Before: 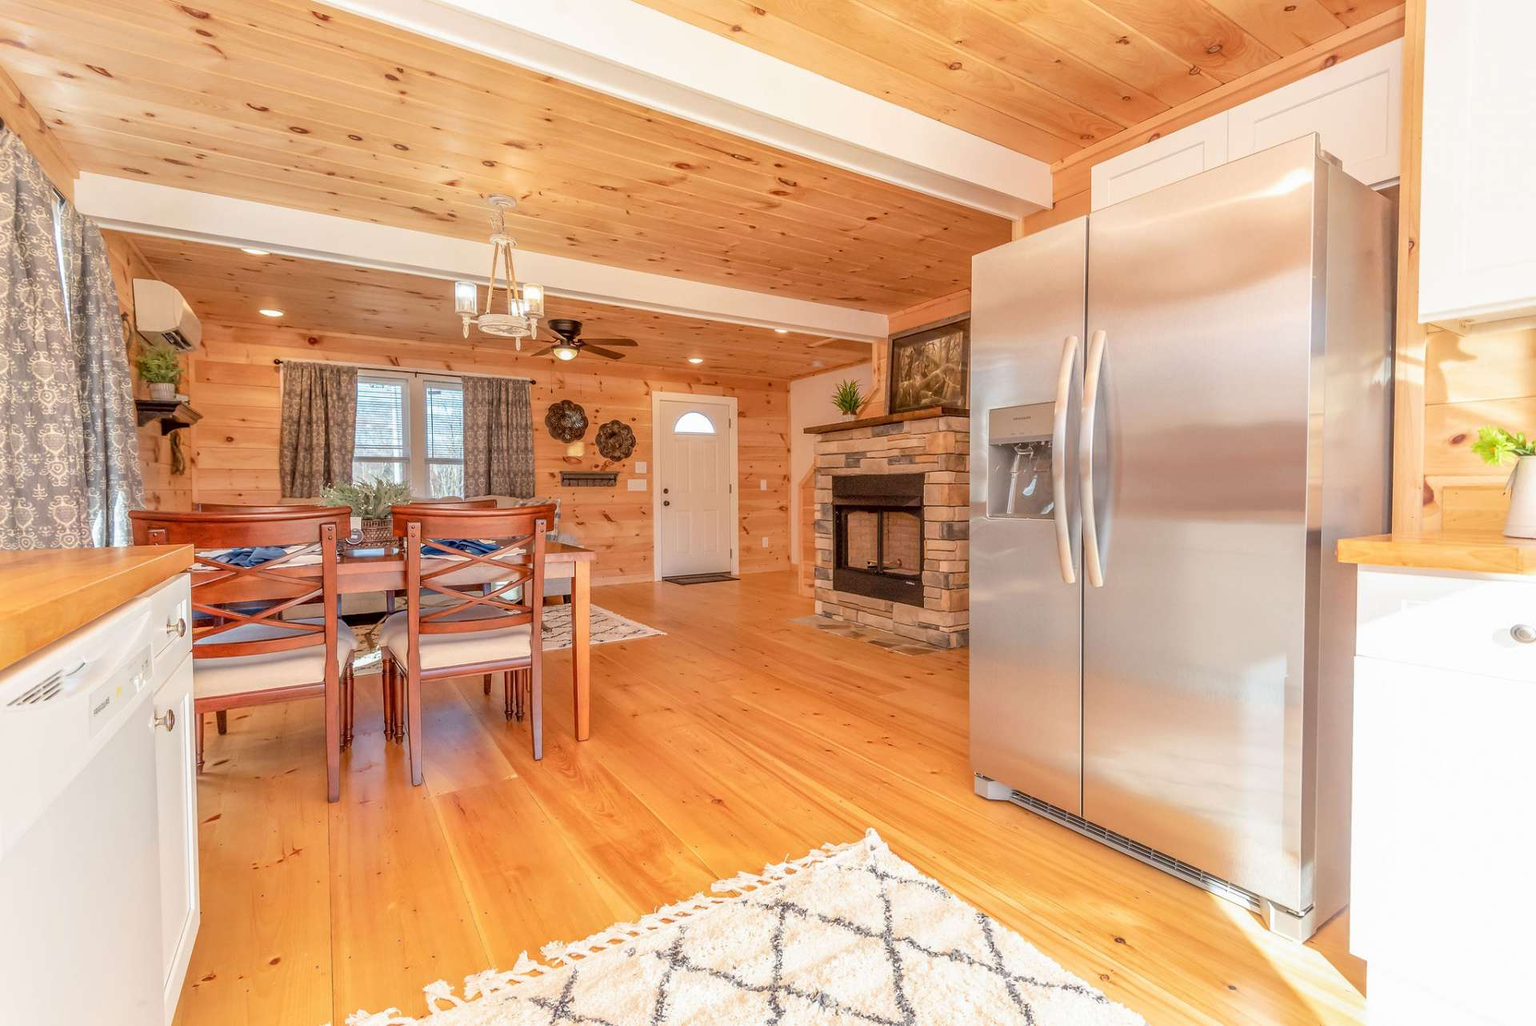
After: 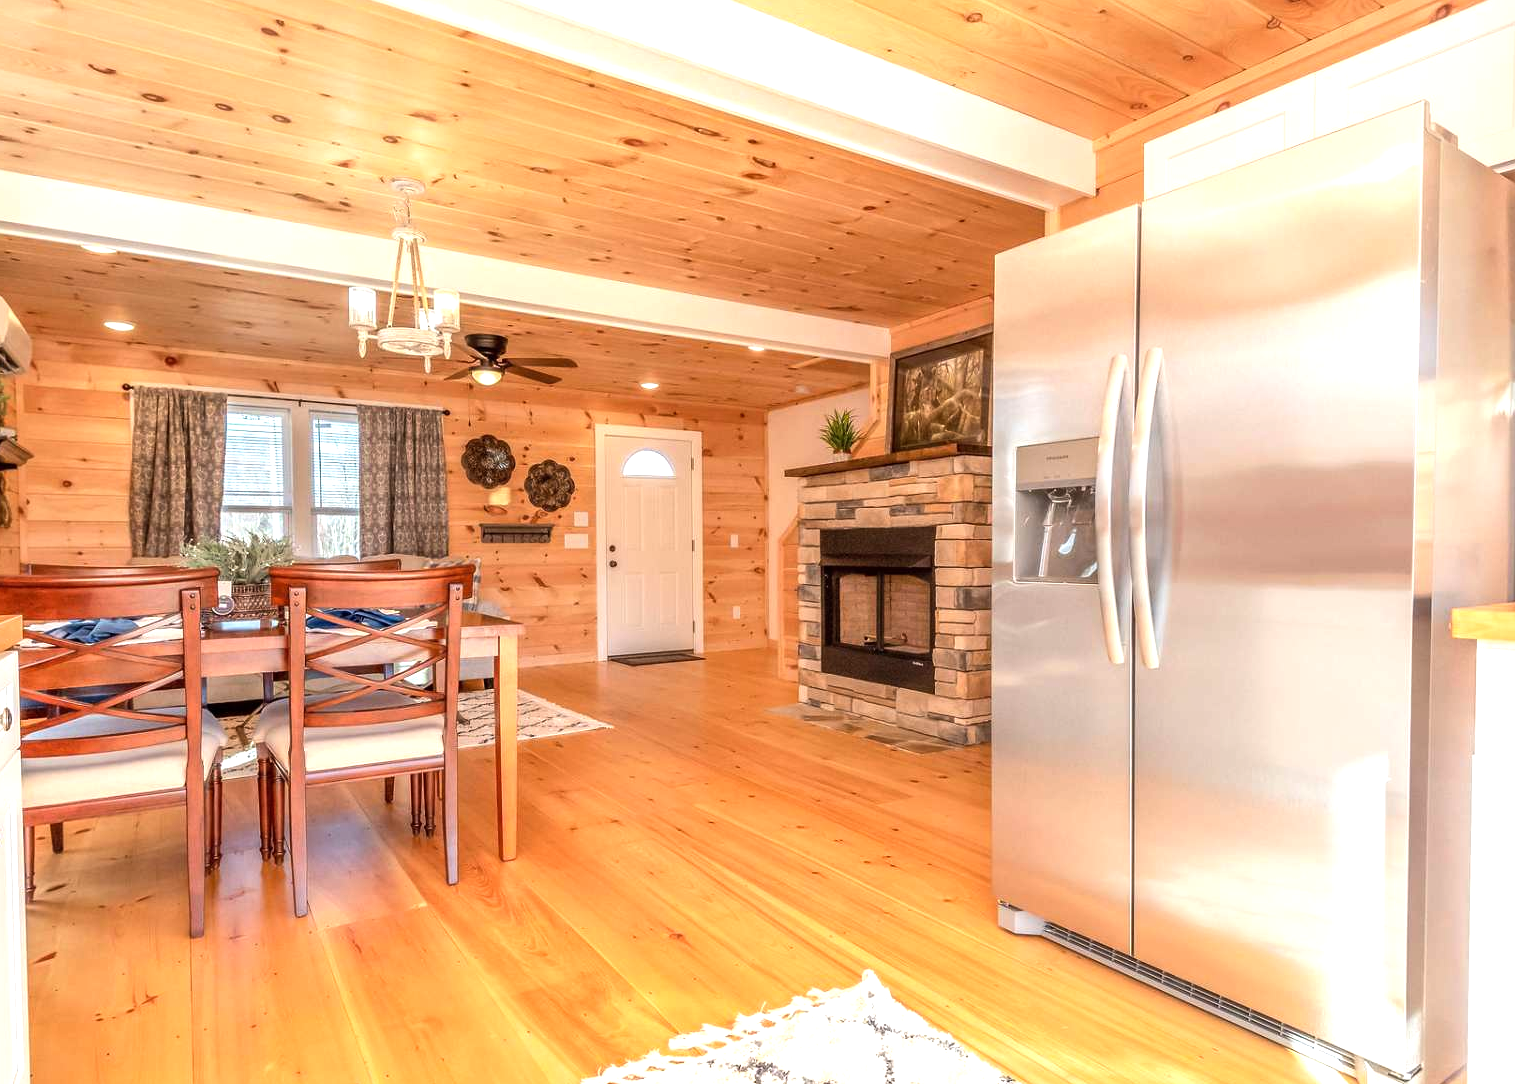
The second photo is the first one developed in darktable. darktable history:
tone equalizer: -8 EV -0.744 EV, -7 EV -0.675 EV, -6 EV -0.623 EV, -5 EV -0.425 EV, -3 EV 0.368 EV, -2 EV 0.6 EV, -1 EV 0.681 EV, +0 EV 0.733 EV, edges refinement/feathering 500, mask exposure compensation -1.57 EV, preserve details guided filter
crop: left 11.476%, top 5.131%, right 9.6%, bottom 10.264%
